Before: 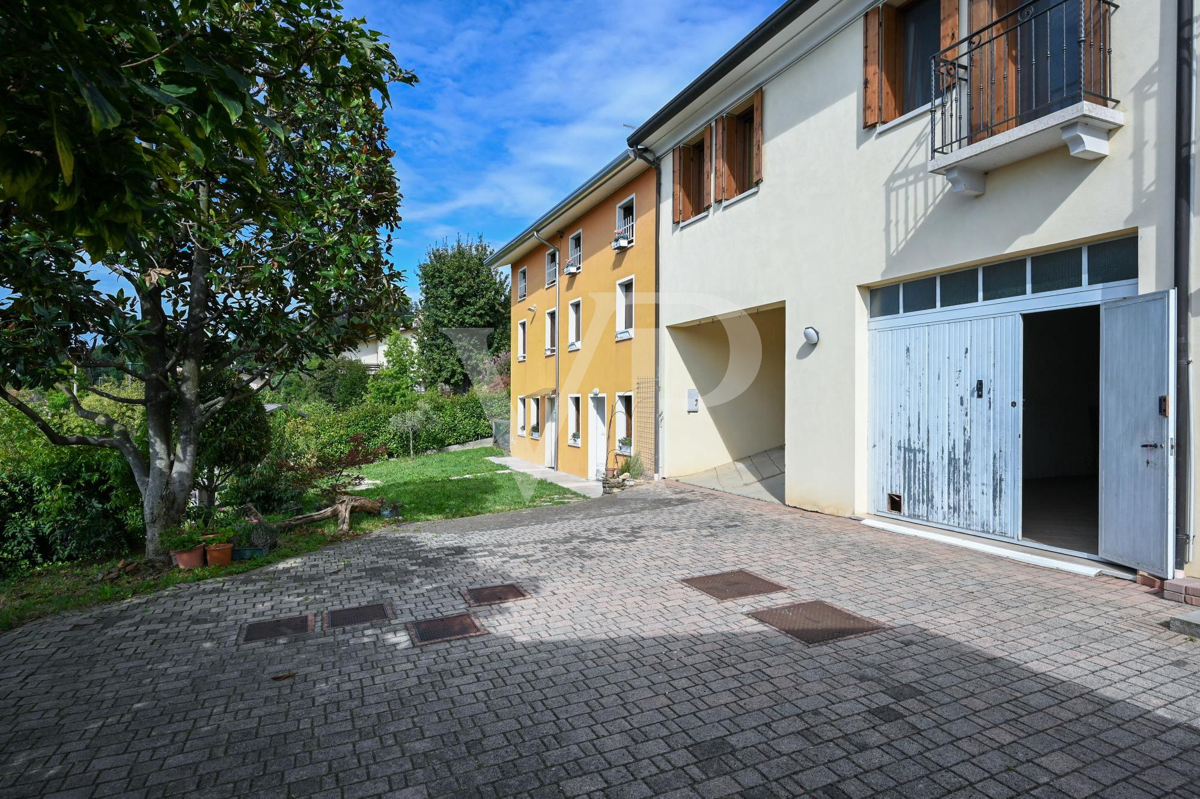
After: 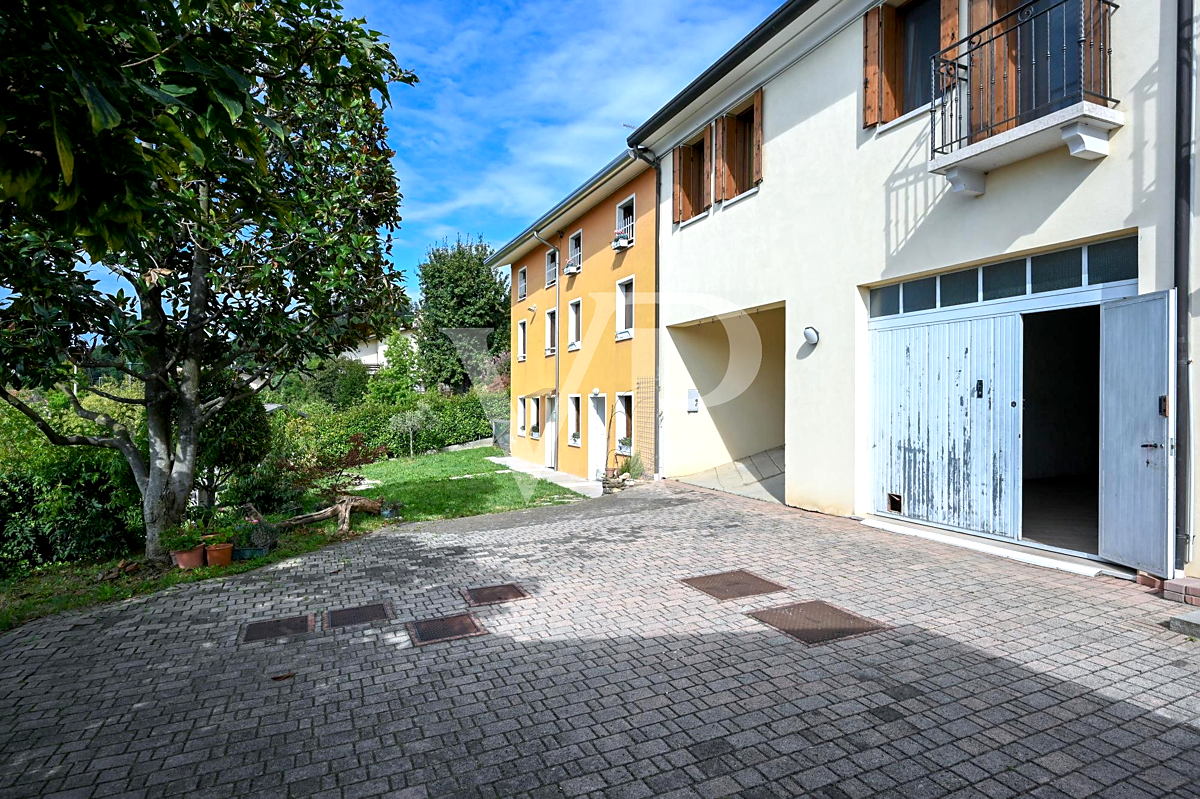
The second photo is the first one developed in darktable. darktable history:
exposure: black level correction 0.003, exposure 0.382 EV, compensate highlight preservation false
sharpen: radius 1.43, amount 0.391, threshold 1.358
